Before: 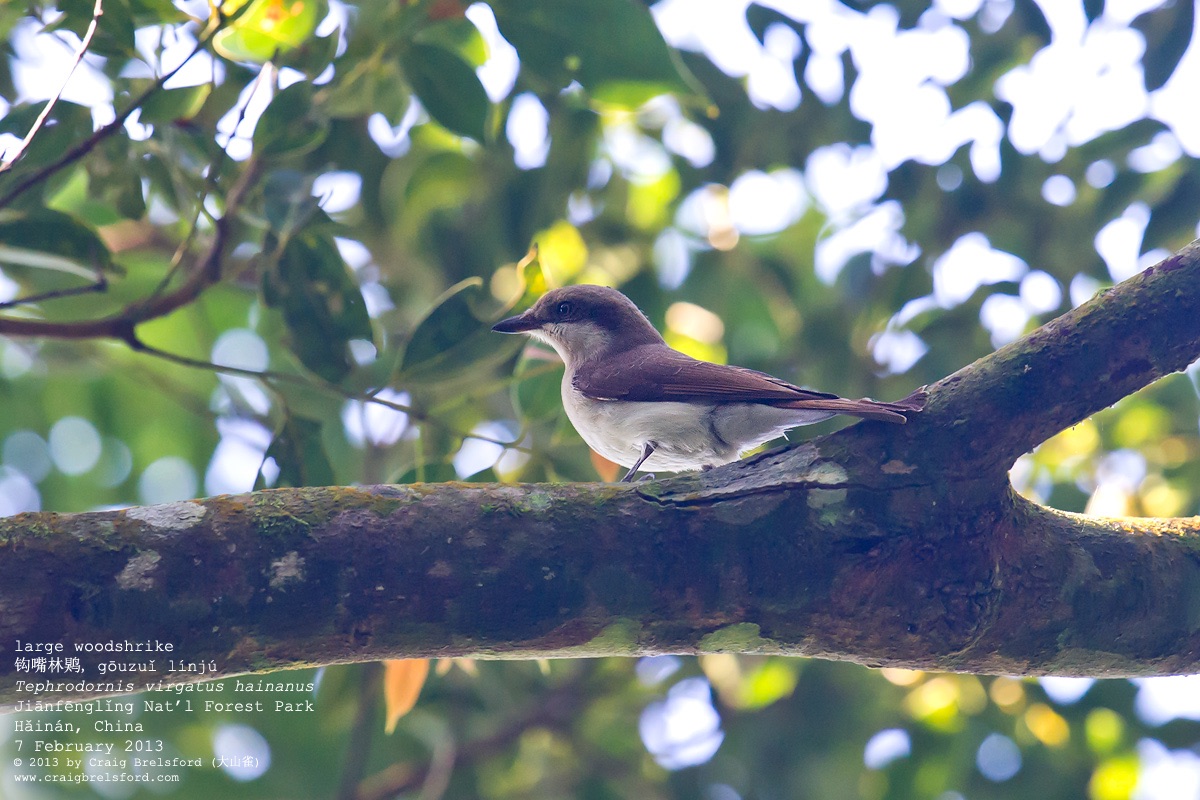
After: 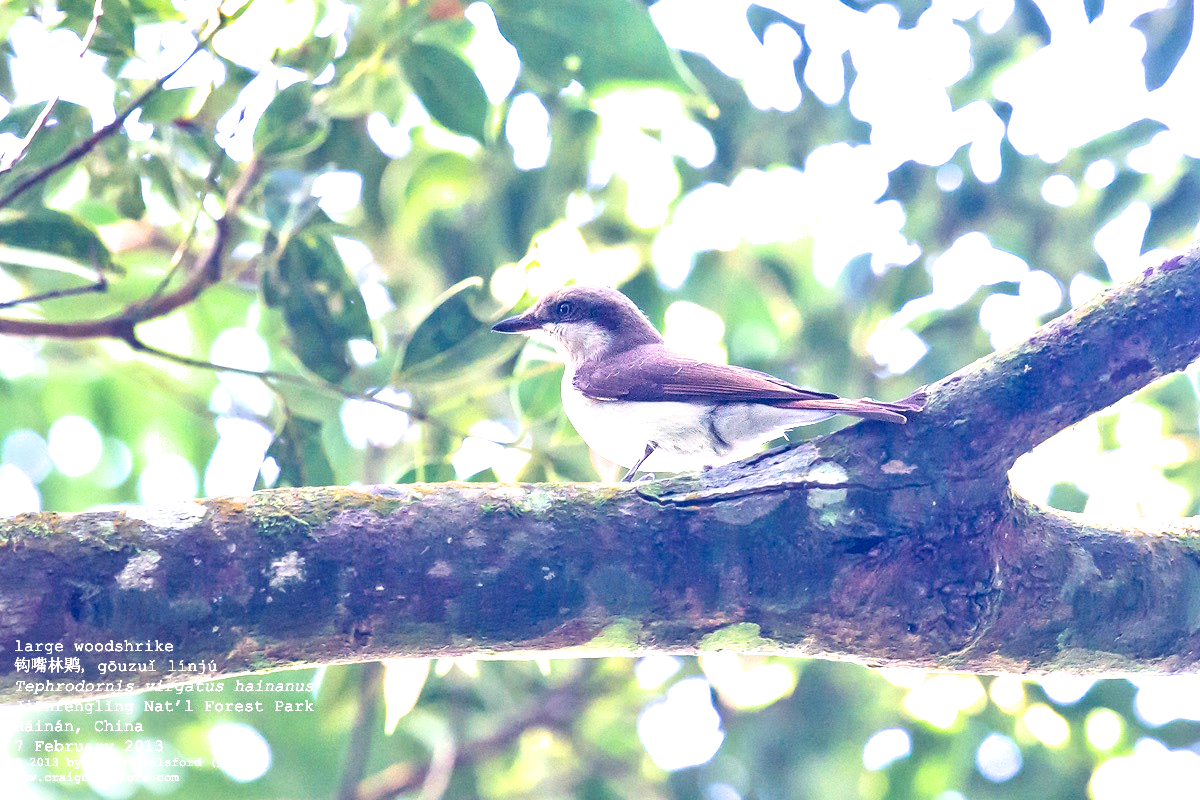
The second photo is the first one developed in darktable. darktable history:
exposure: black level correction 0, exposure 1 EV, compensate exposure bias true, compensate highlight preservation false
color balance rgb: linear chroma grading › shadows -2.57%, linear chroma grading › highlights -14.732%, linear chroma grading › global chroma -9.363%, linear chroma grading › mid-tones -9.55%, perceptual saturation grading › global saturation 25.092%, perceptual brilliance grading › global brilliance 29.775%, global vibrance 20%
local contrast: detail 130%
filmic rgb: black relative exposure -8.08 EV, white relative exposure 3.01 EV, hardness 5.4, contrast 1.242
